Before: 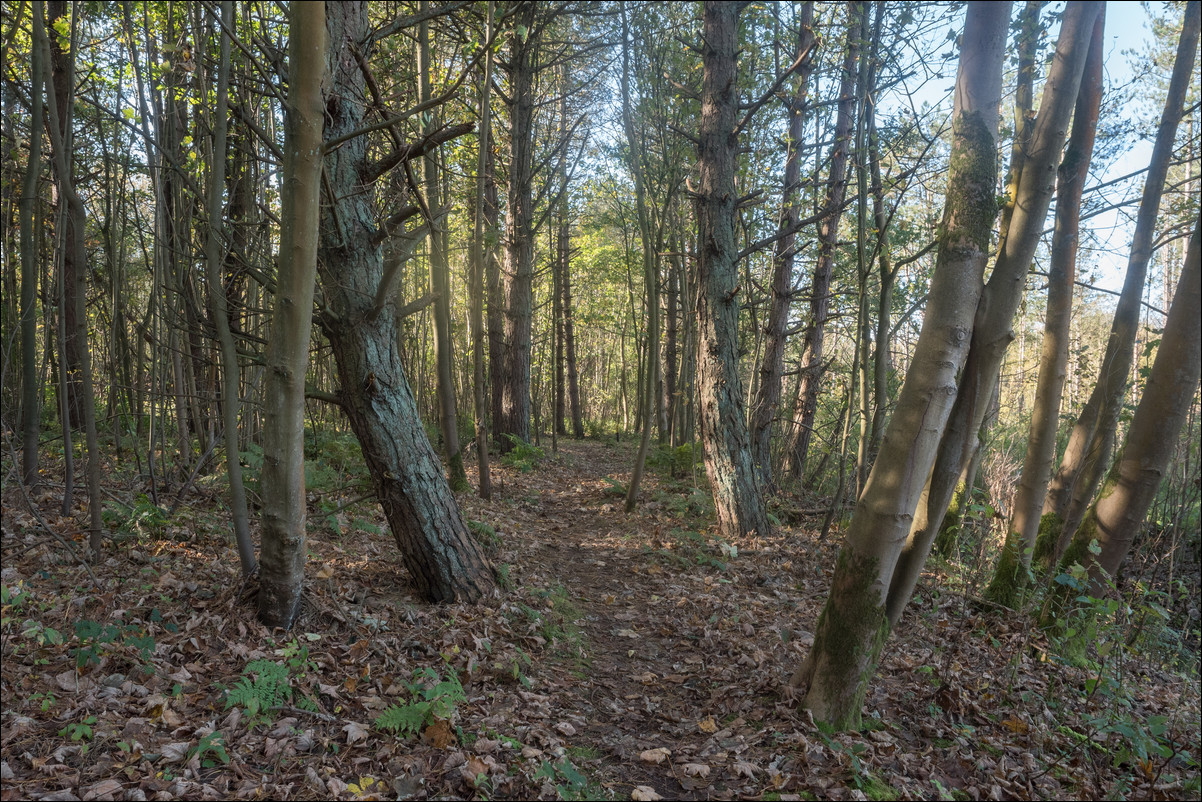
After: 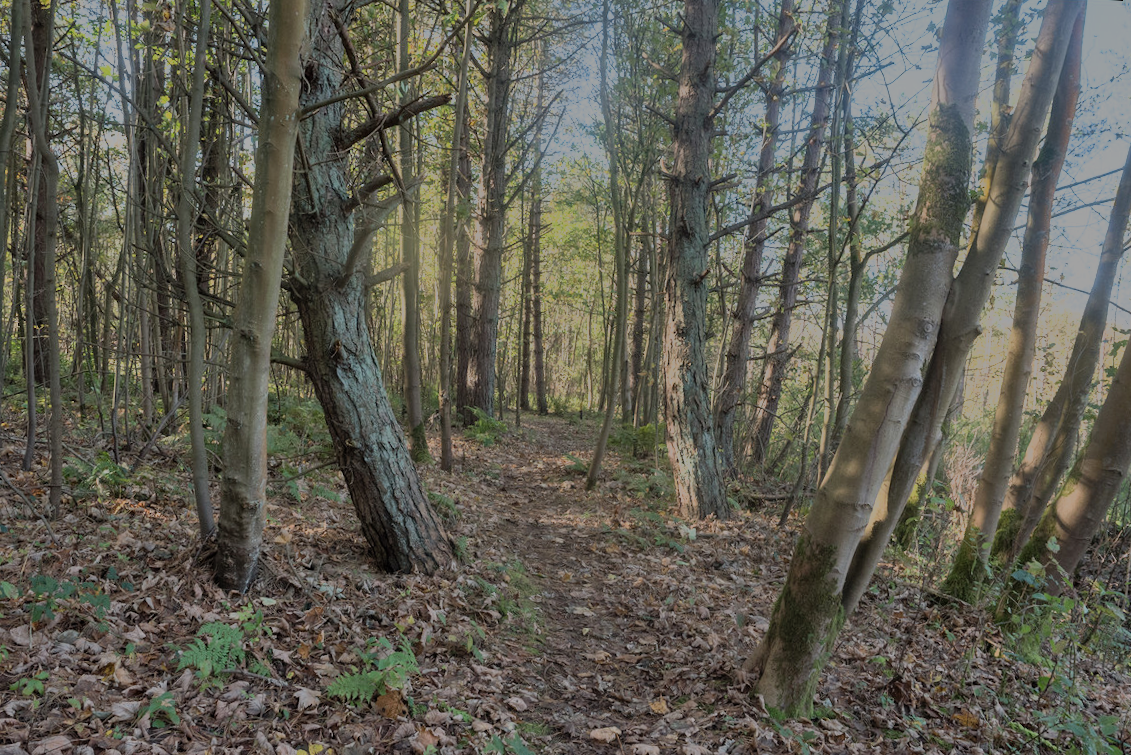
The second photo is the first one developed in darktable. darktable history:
crop and rotate: angle -2.4°
filmic rgb: black relative exposure -13.05 EV, white relative exposure 4.05 EV, target white luminance 85.099%, hardness 6.29, latitude 41.6%, contrast 0.856, shadows ↔ highlights balance 9.02%
shadows and highlights: soften with gaussian
